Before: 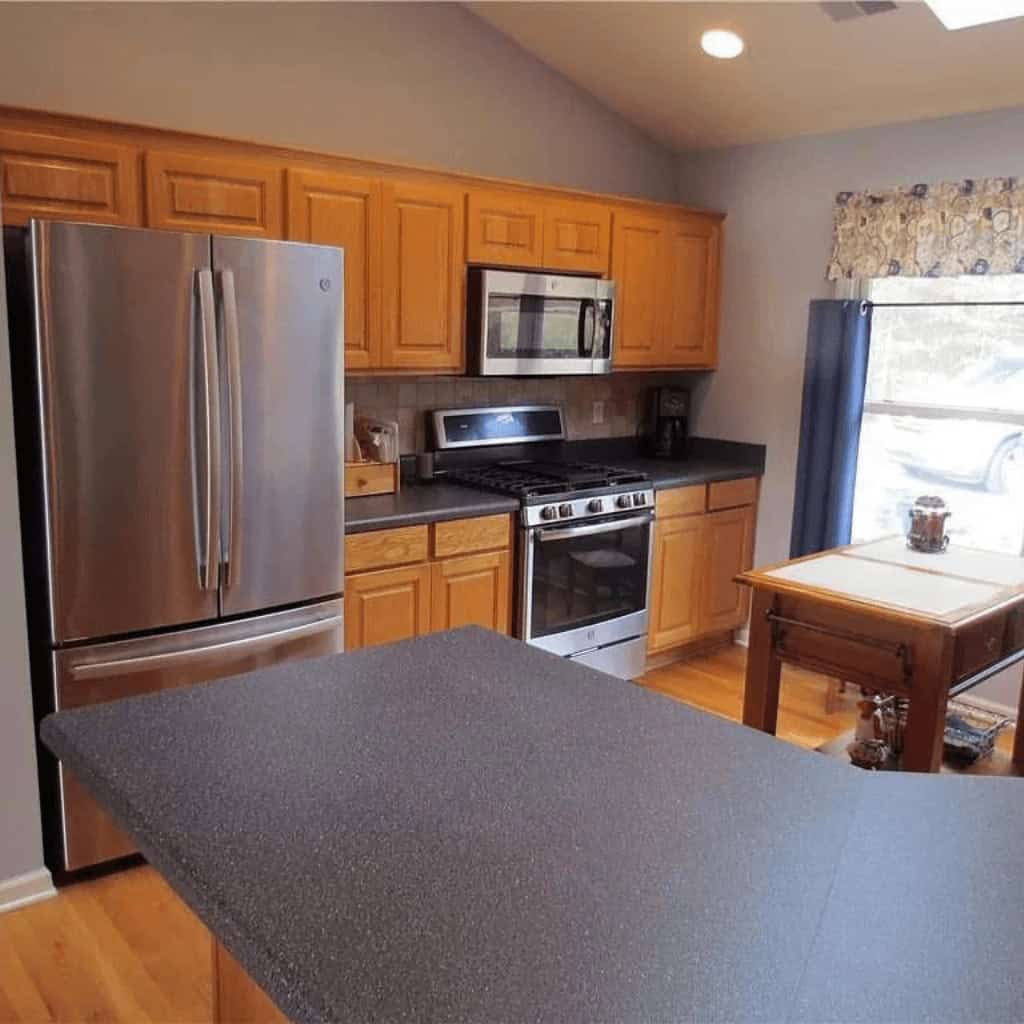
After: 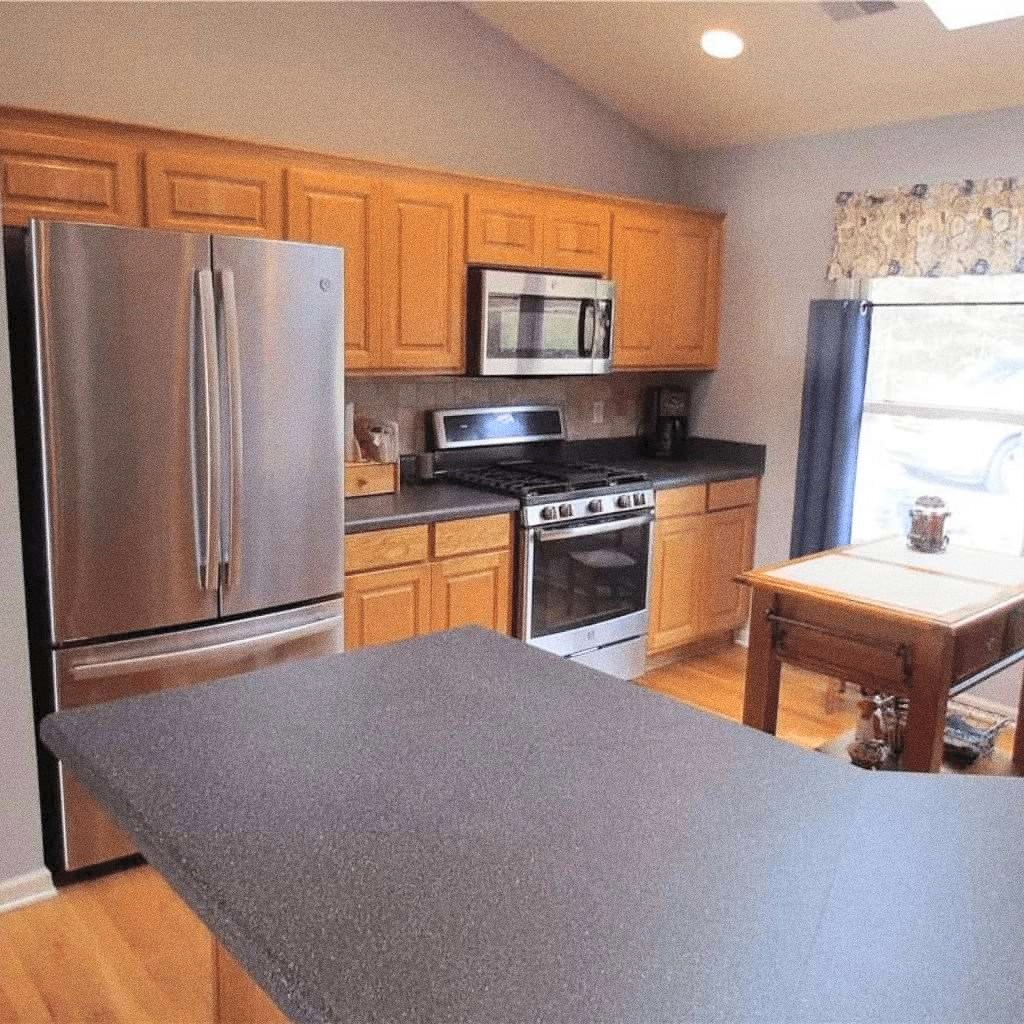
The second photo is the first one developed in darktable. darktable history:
contrast brightness saturation: contrast 0.14, brightness 0.21
grain: coarseness 8.68 ISO, strength 31.94%
